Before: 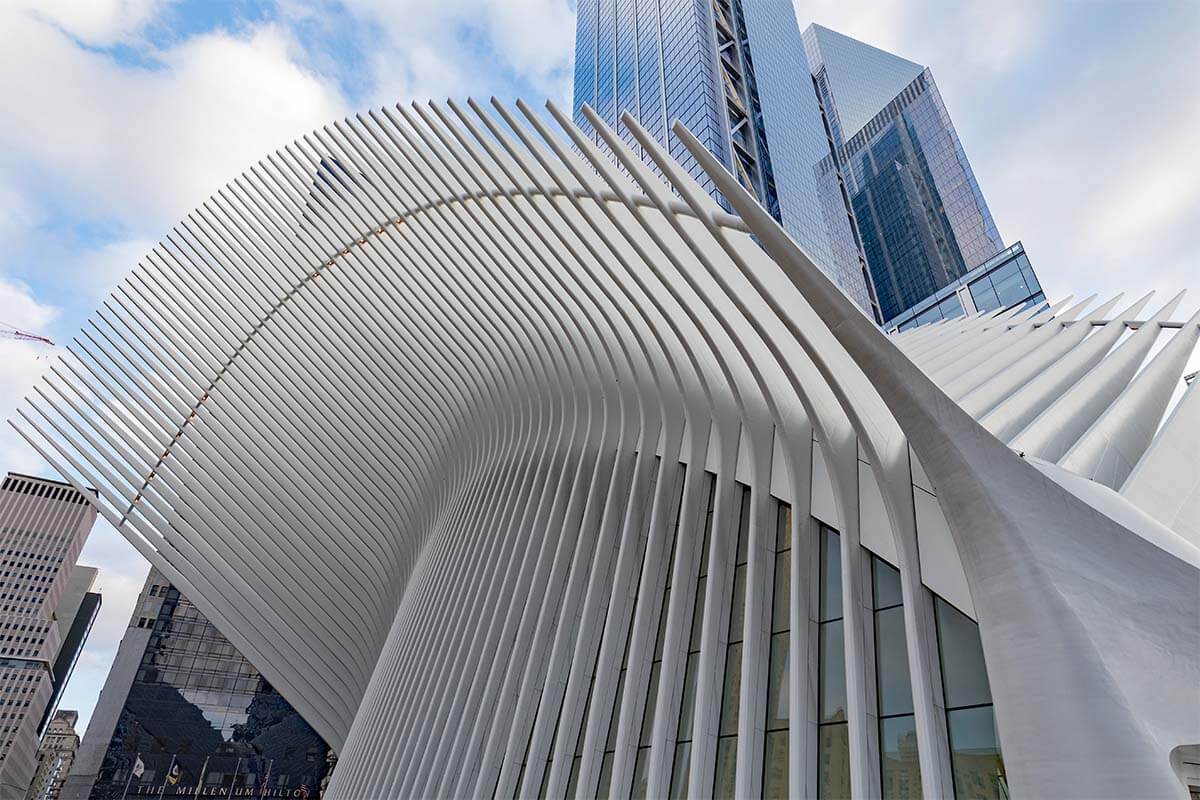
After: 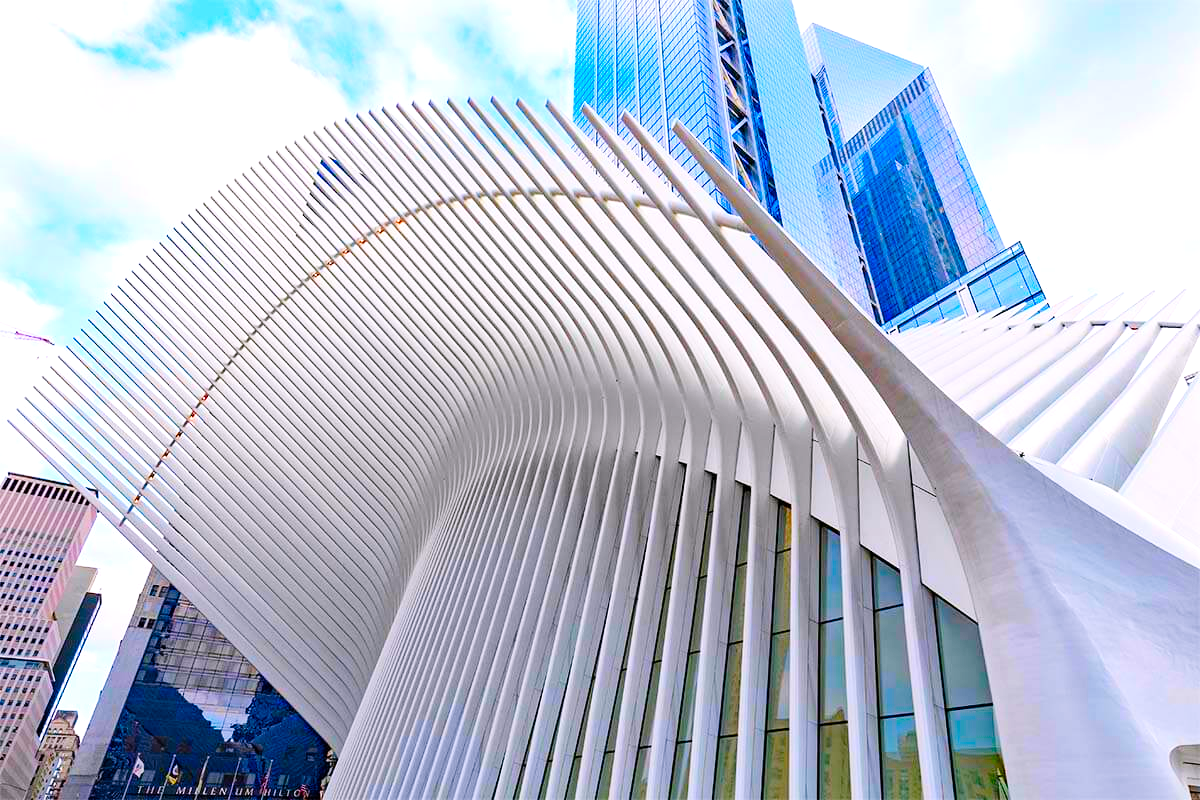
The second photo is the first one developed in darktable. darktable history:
exposure: exposure 0.605 EV, compensate exposure bias true, compensate highlight preservation false
tone curve: curves: ch0 [(0, 0) (0.004, 0.001) (0.133, 0.112) (0.325, 0.362) (0.832, 0.893) (1, 1)], preserve colors none
color correction: highlights a* 1.65, highlights b* -1.87, saturation 2.46
